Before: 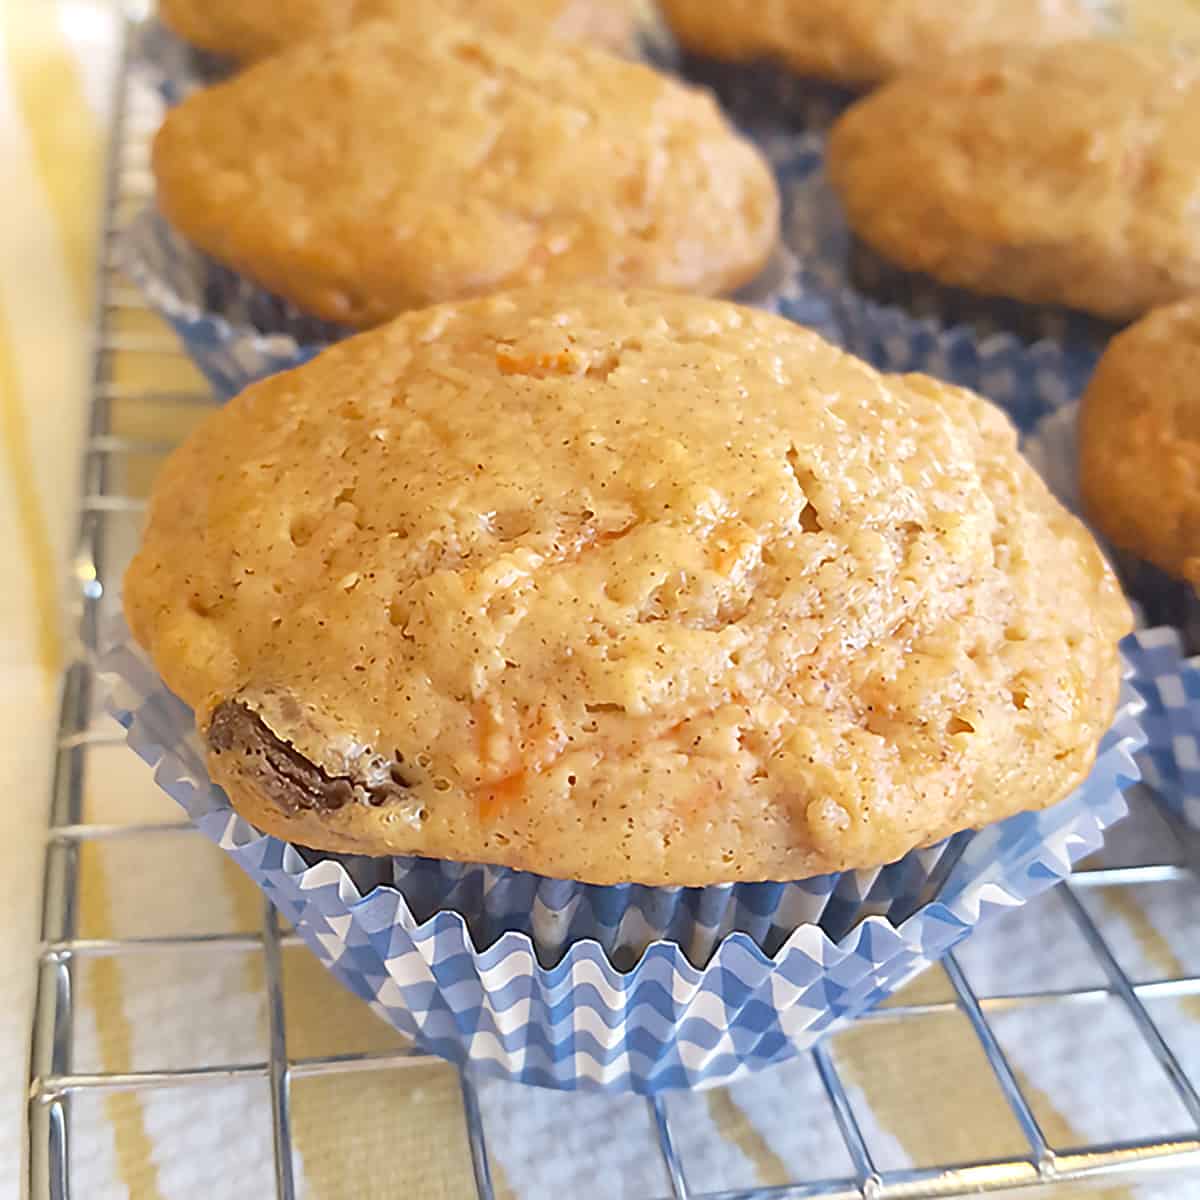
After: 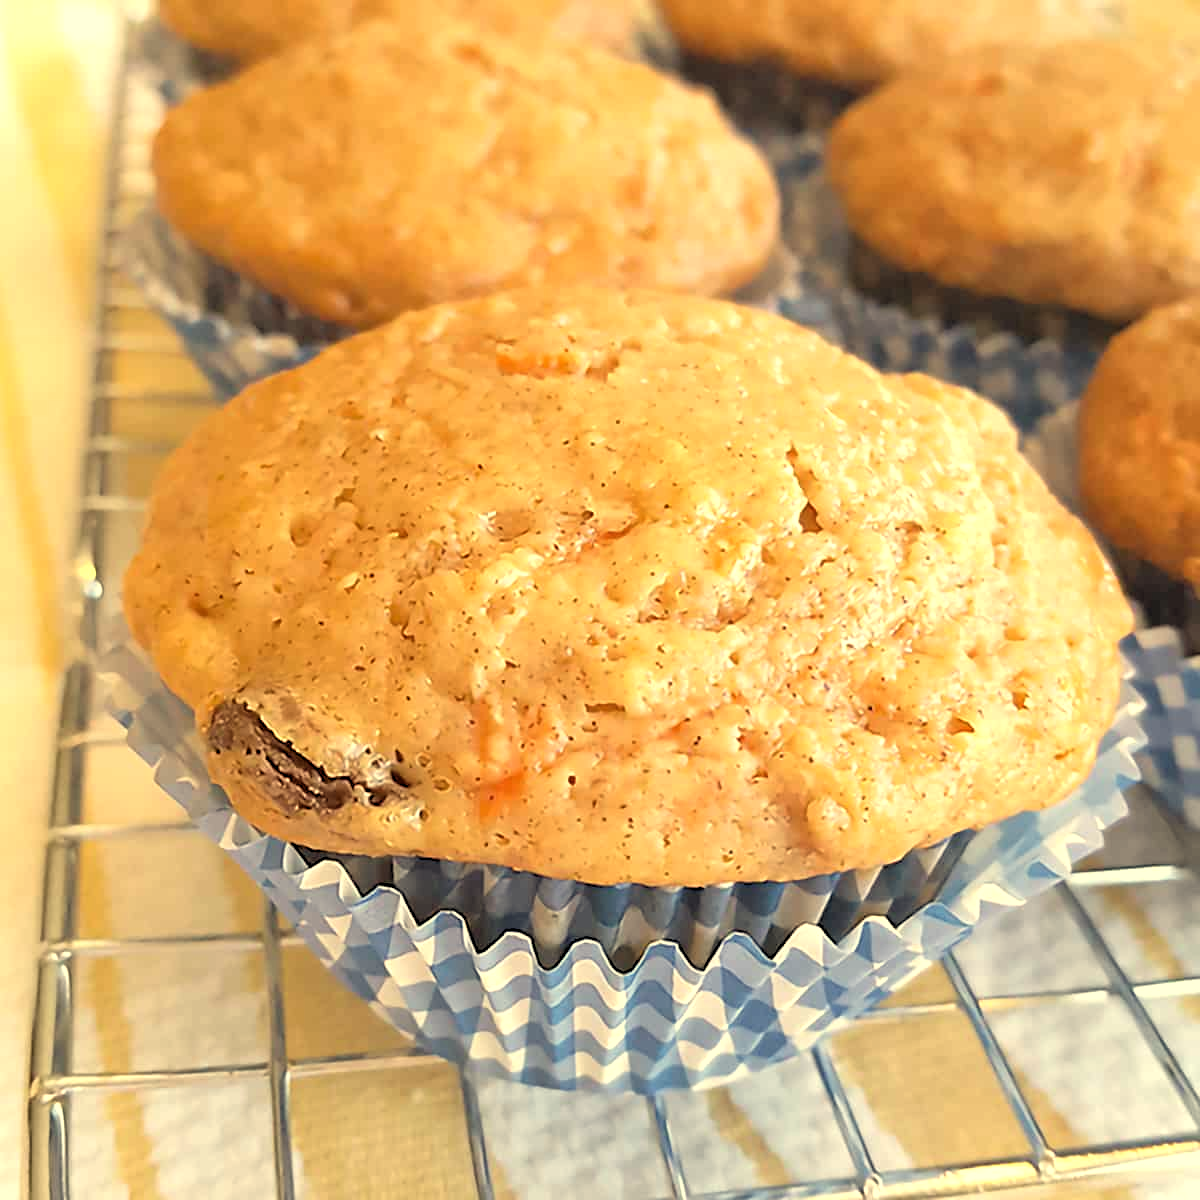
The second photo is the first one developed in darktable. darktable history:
rgb levels: levels [[0.01, 0.419, 0.839], [0, 0.5, 1], [0, 0.5, 1]]
white balance: red 1.08, blue 0.791
